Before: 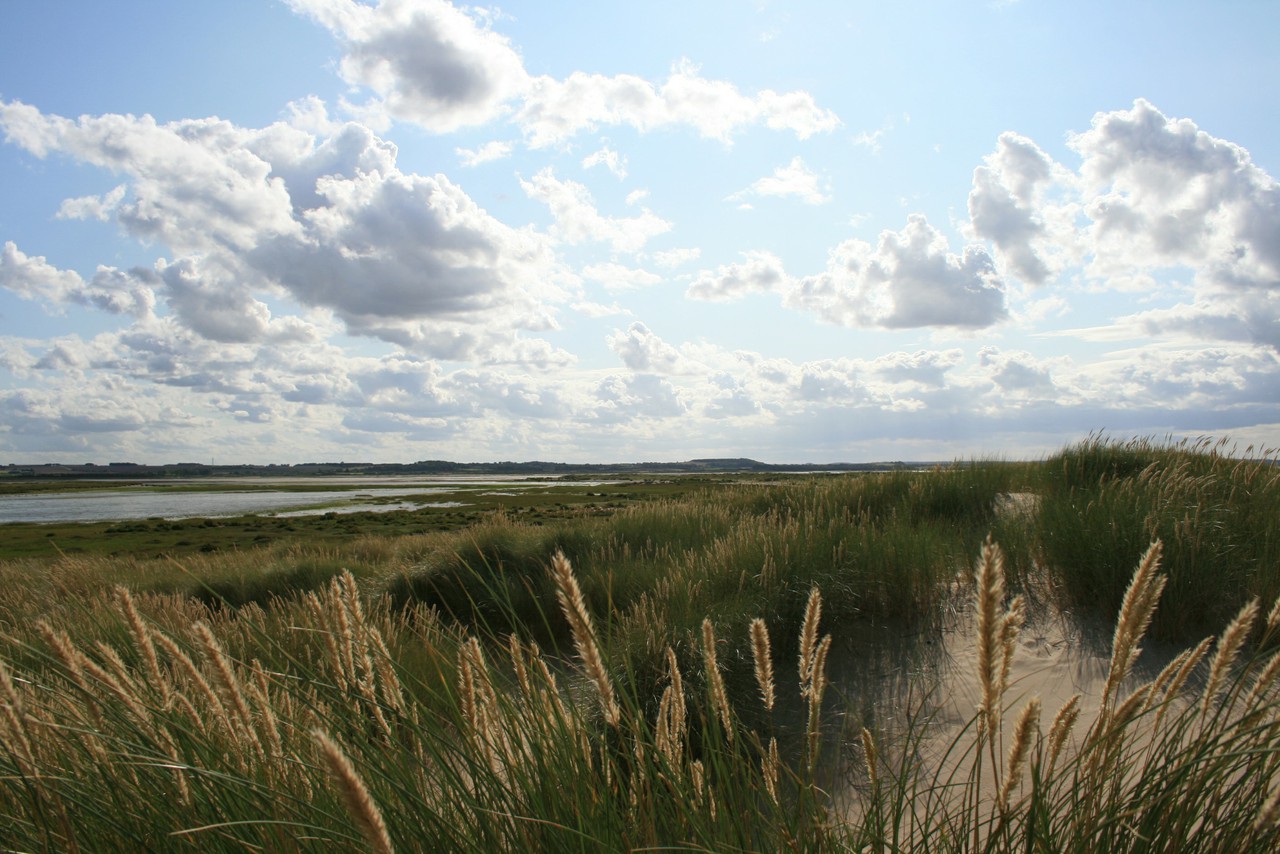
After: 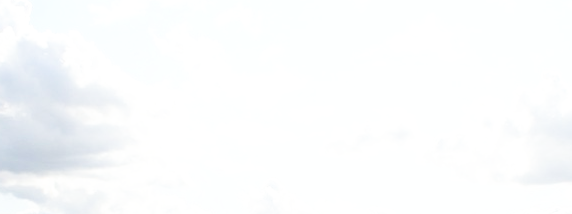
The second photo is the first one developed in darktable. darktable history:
crop: left 28.64%, top 16.832%, right 26.637%, bottom 58.055%
base curve: curves: ch0 [(0, 0.003) (0.001, 0.002) (0.006, 0.004) (0.02, 0.022) (0.048, 0.086) (0.094, 0.234) (0.162, 0.431) (0.258, 0.629) (0.385, 0.8) (0.548, 0.918) (0.751, 0.988) (1, 1)], preserve colors none
